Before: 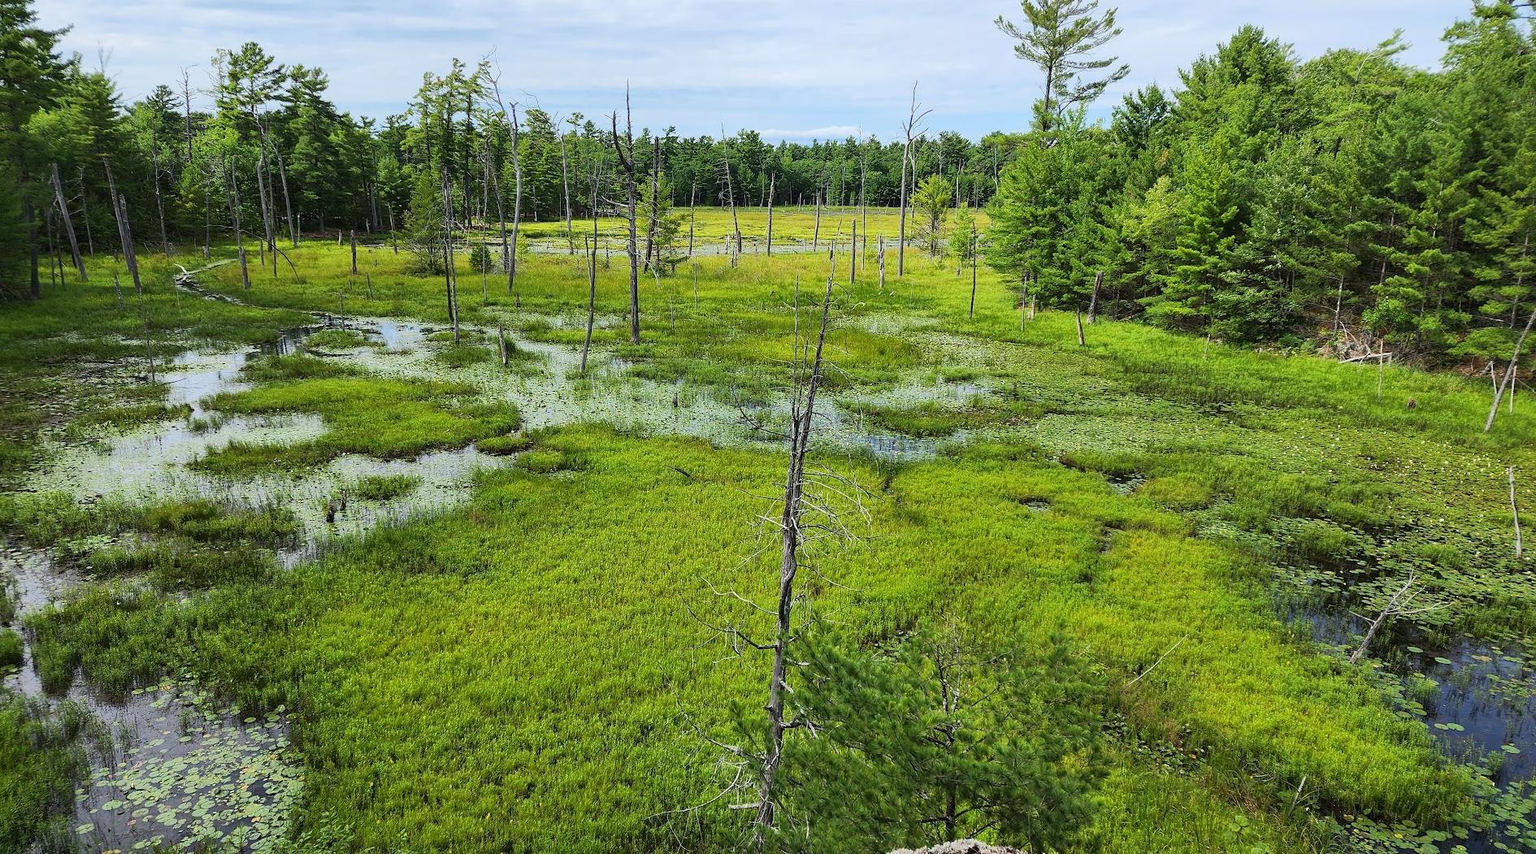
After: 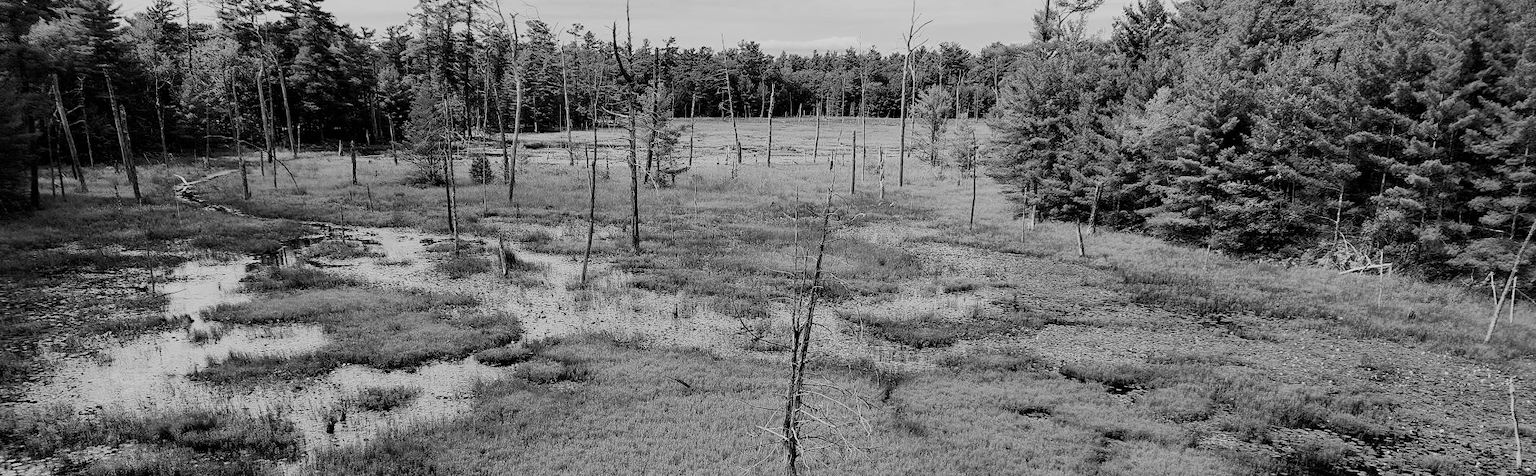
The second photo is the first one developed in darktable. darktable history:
crop and rotate: top 10.537%, bottom 33.701%
filmic rgb: black relative exposure -5.06 EV, white relative exposure 3.96 EV, hardness 2.89, contrast 1.196
color zones: curves: ch0 [(0.004, 0.588) (0.116, 0.636) (0.259, 0.476) (0.423, 0.464) (0.75, 0.5)]; ch1 [(0, 0) (0.143, 0) (0.286, 0) (0.429, 0) (0.571, 0) (0.714, 0) (0.857, 0)]
